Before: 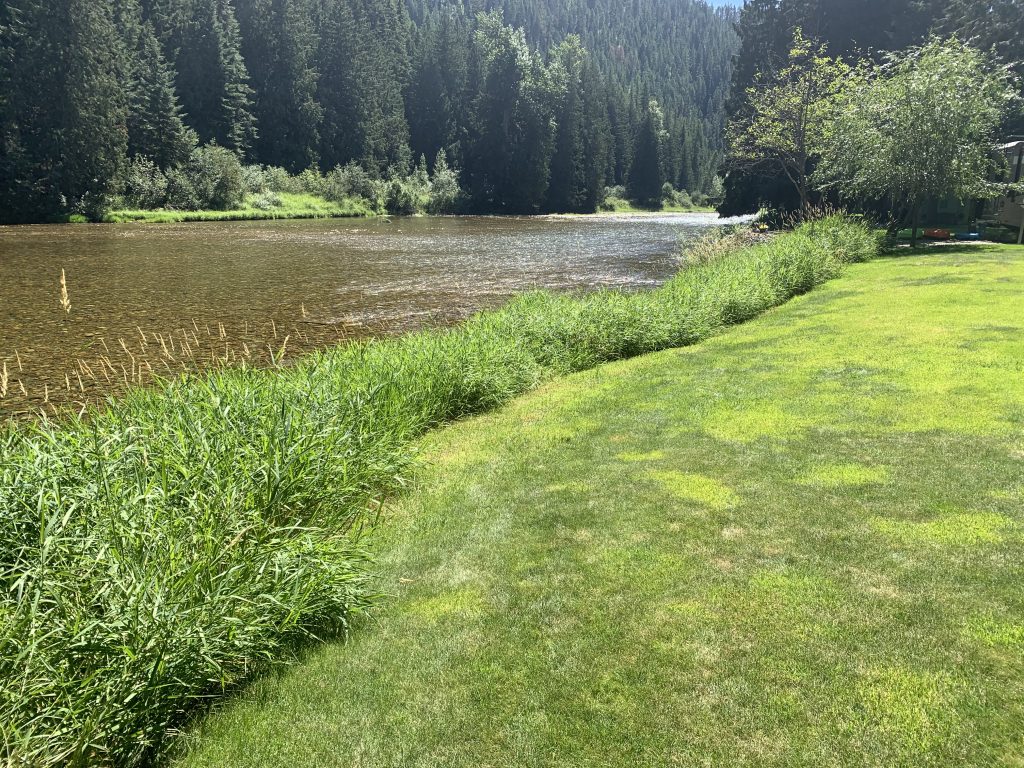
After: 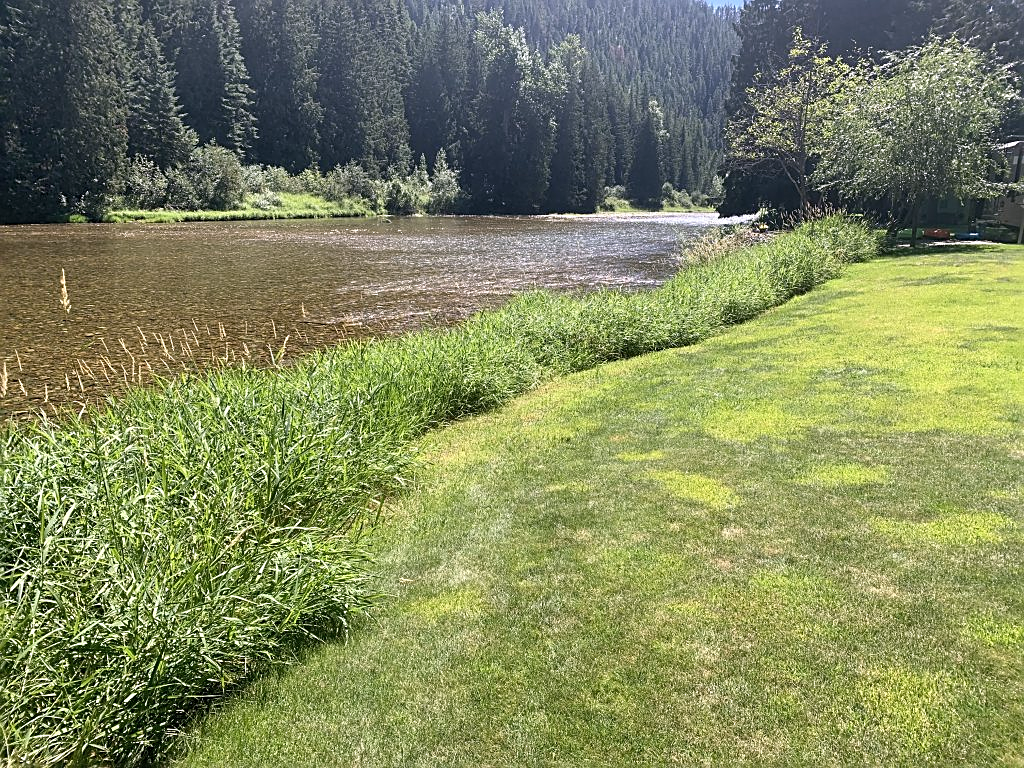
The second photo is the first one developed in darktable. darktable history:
color correction: saturation 0.98
sharpen: on, module defaults
white balance: red 1.05, blue 1.072
